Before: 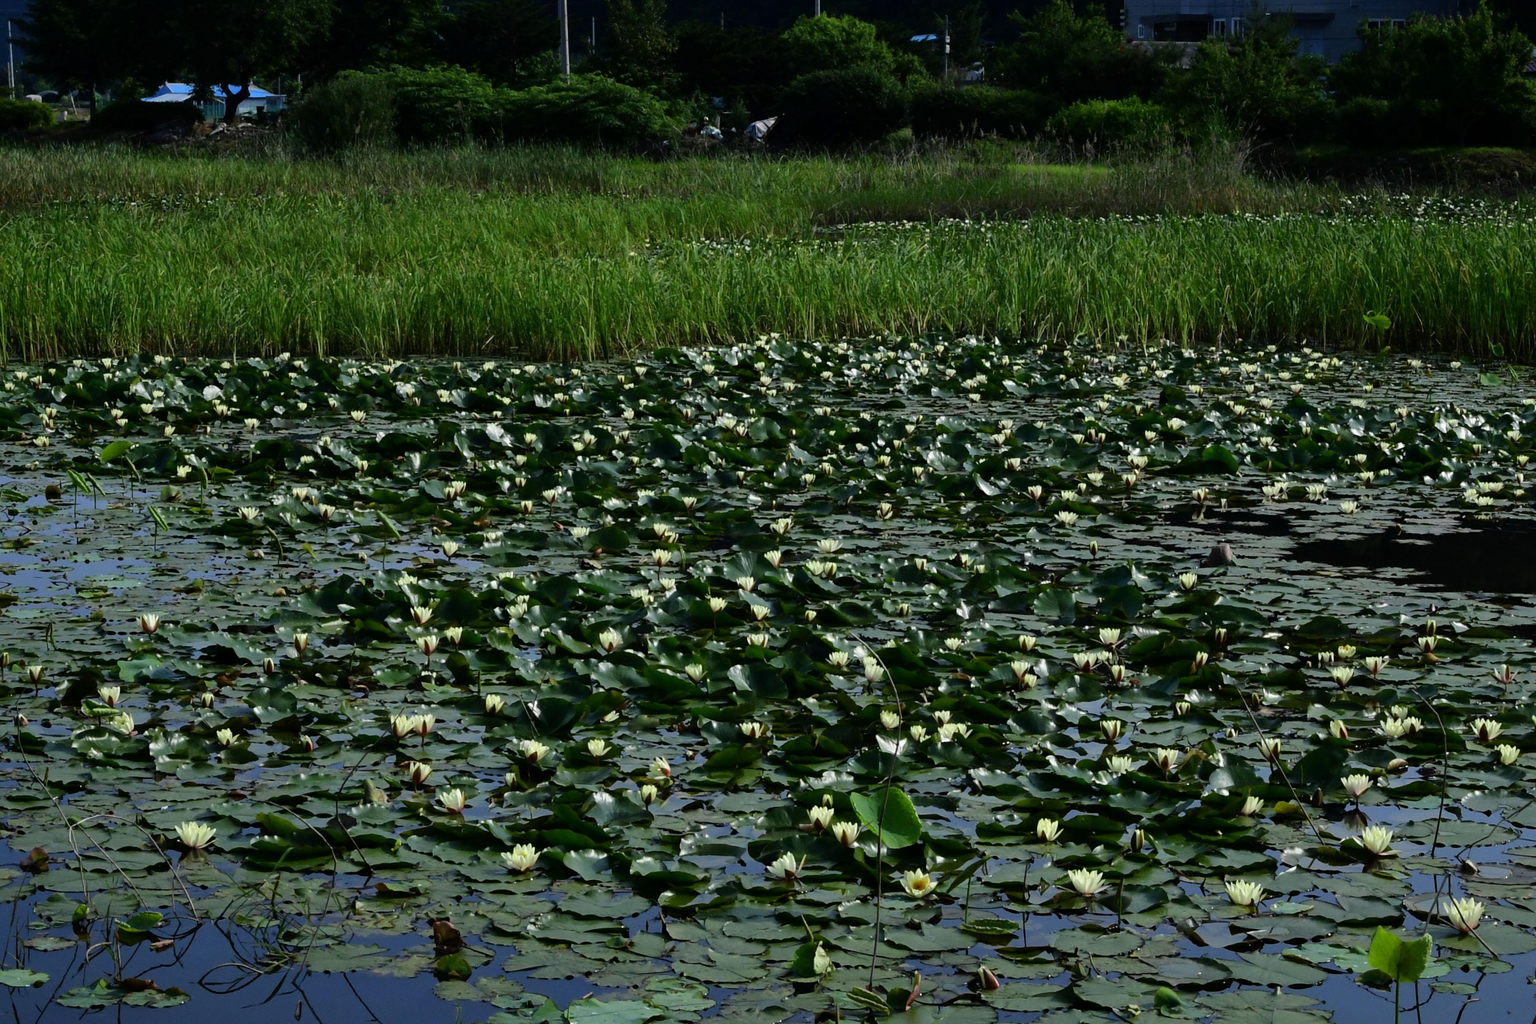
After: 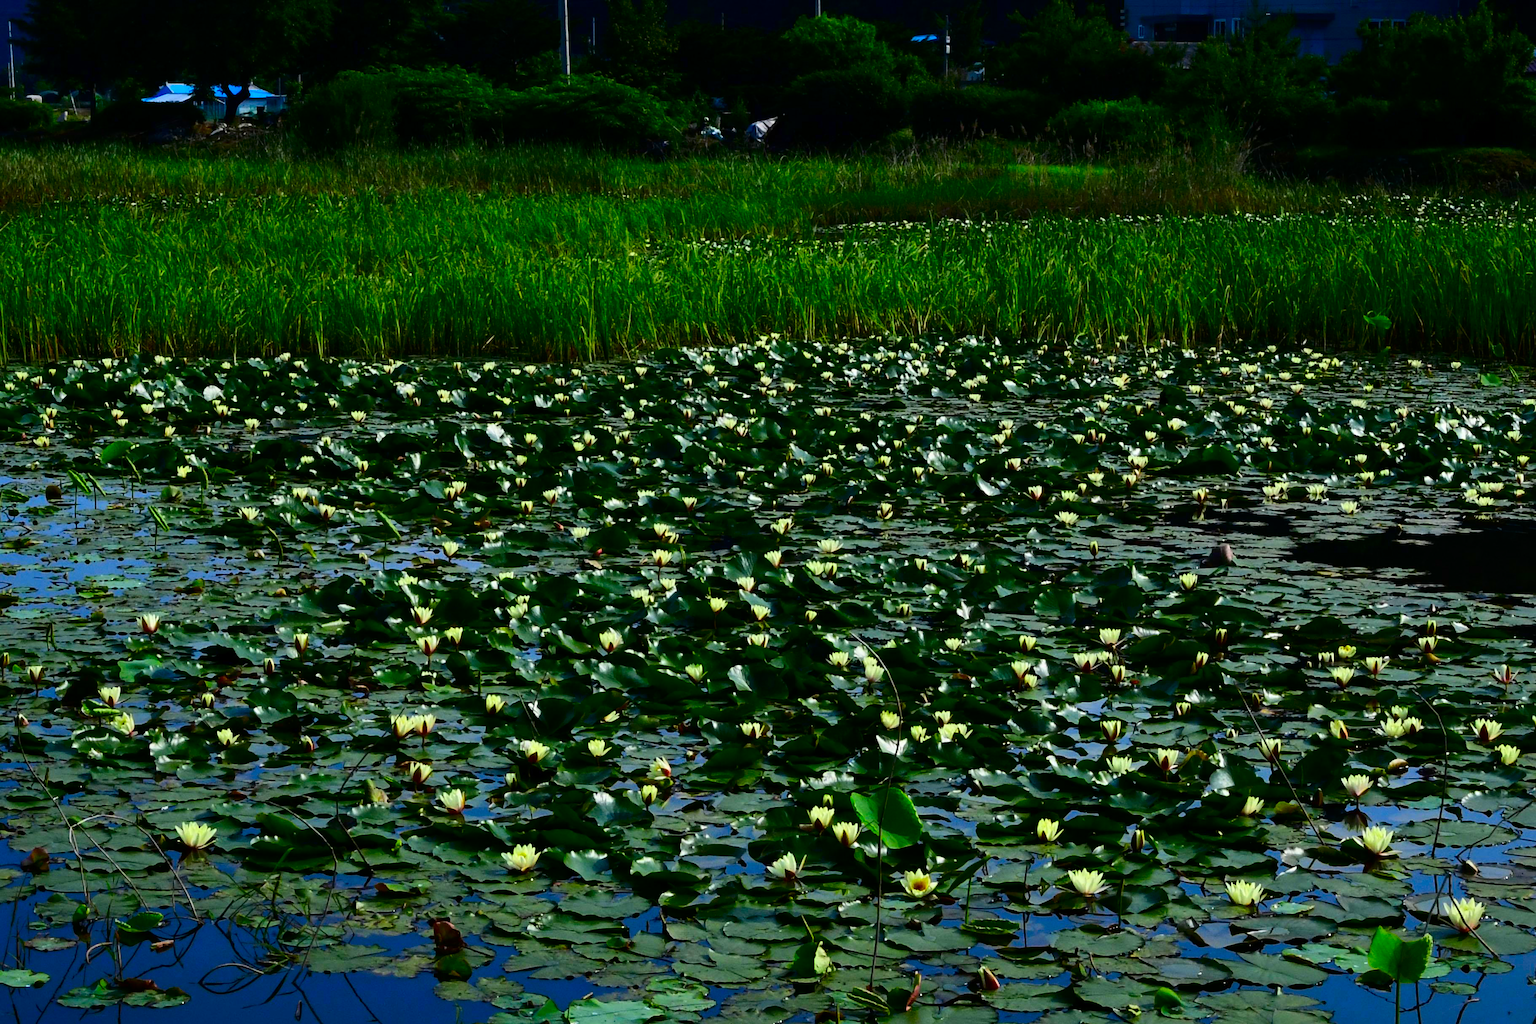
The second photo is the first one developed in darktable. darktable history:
contrast brightness saturation: contrast 0.27, brightness 0.011, saturation 0.873
